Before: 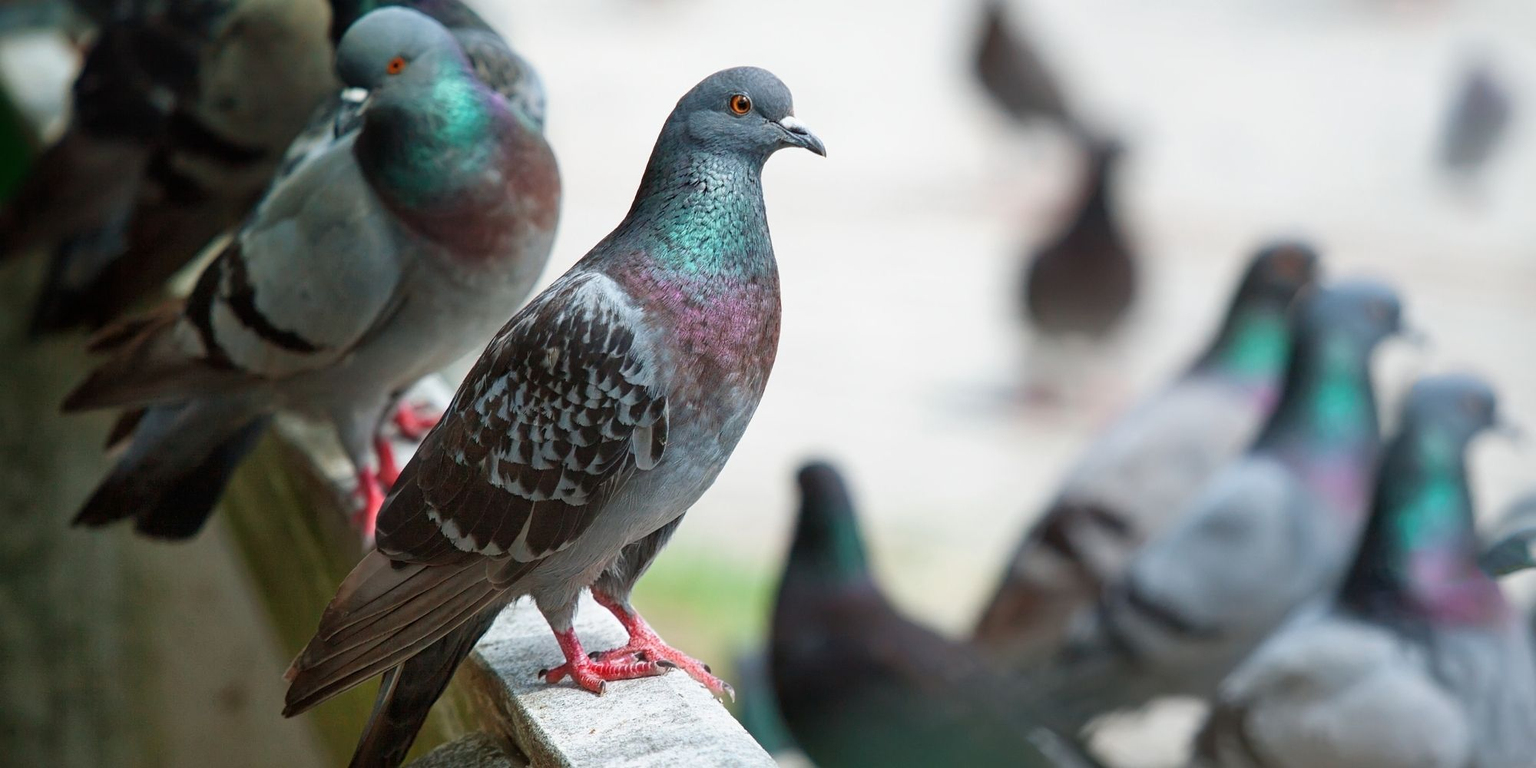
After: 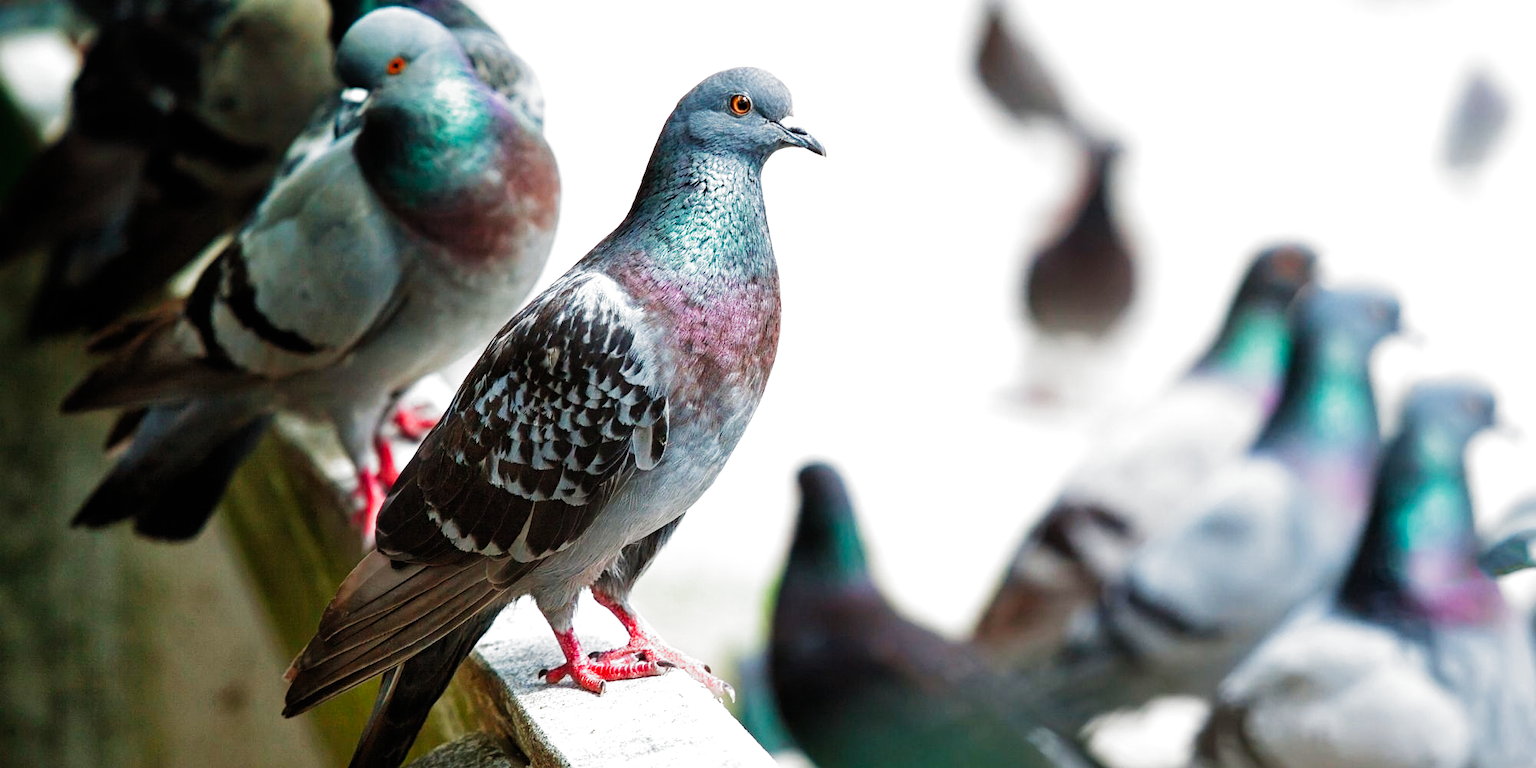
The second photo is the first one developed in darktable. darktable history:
exposure: black level correction 0, exposure 0.7 EV, compensate exposure bias true, compensate highlight preservation false
filmic rgb: black relative exposure -6.43 EV, white relative exposure 2.43 EV, threshold 3 EV, hardness 5.27, latitude 0.1%, contrast 1.425, highlights saturation mix 2%, preserve chrominance no, color science v5 (2021), contrast in shadows safe, contrast in highlights safe, enable highlight reconstruction true
